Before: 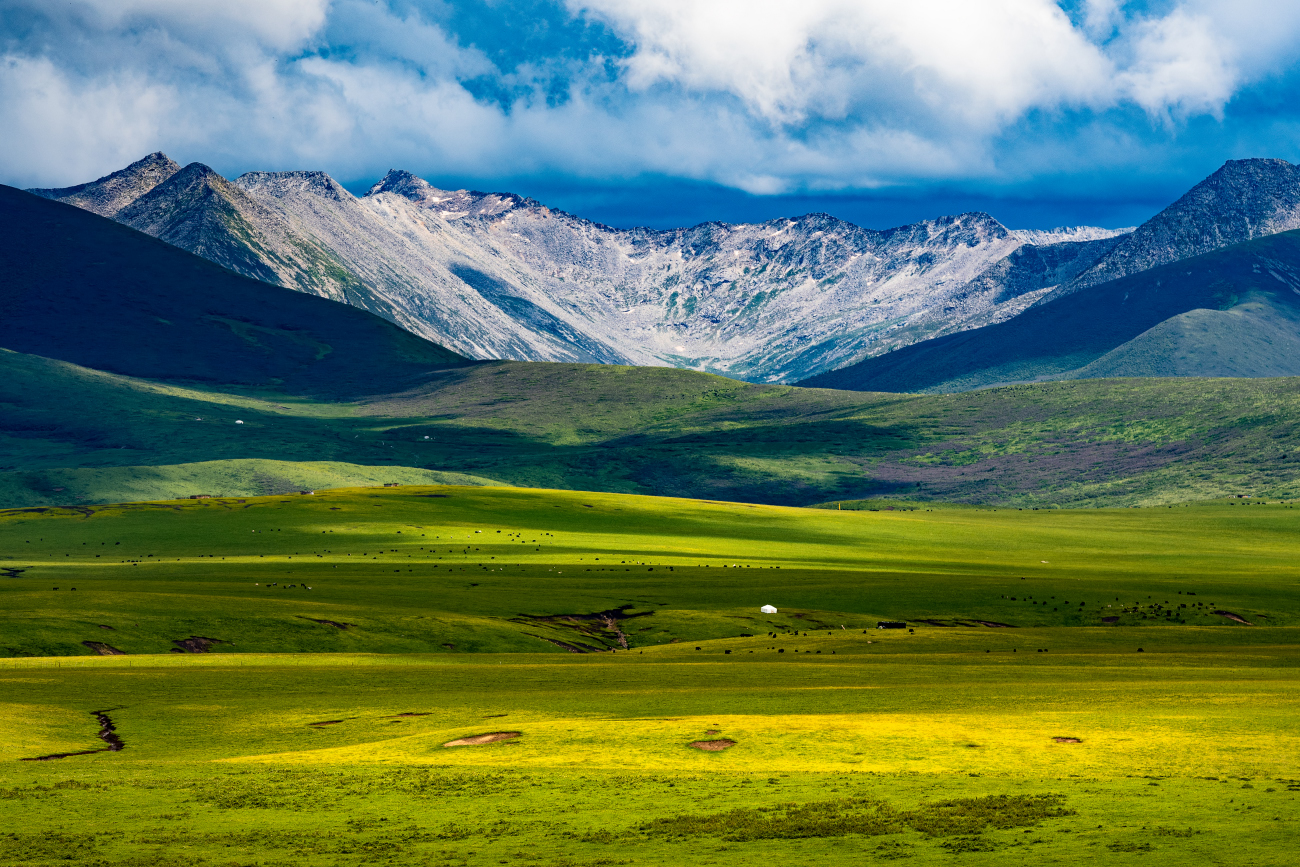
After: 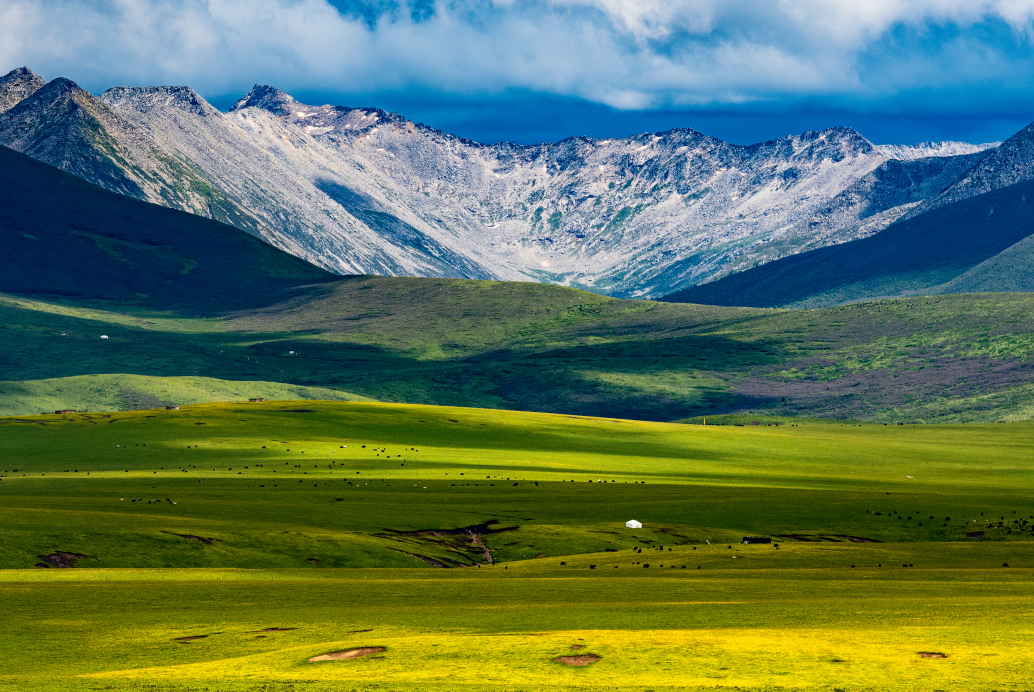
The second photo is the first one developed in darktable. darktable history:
crop and rotate: left 10.414%, top 9.951%, right 9.984%, bottom 10.222%
